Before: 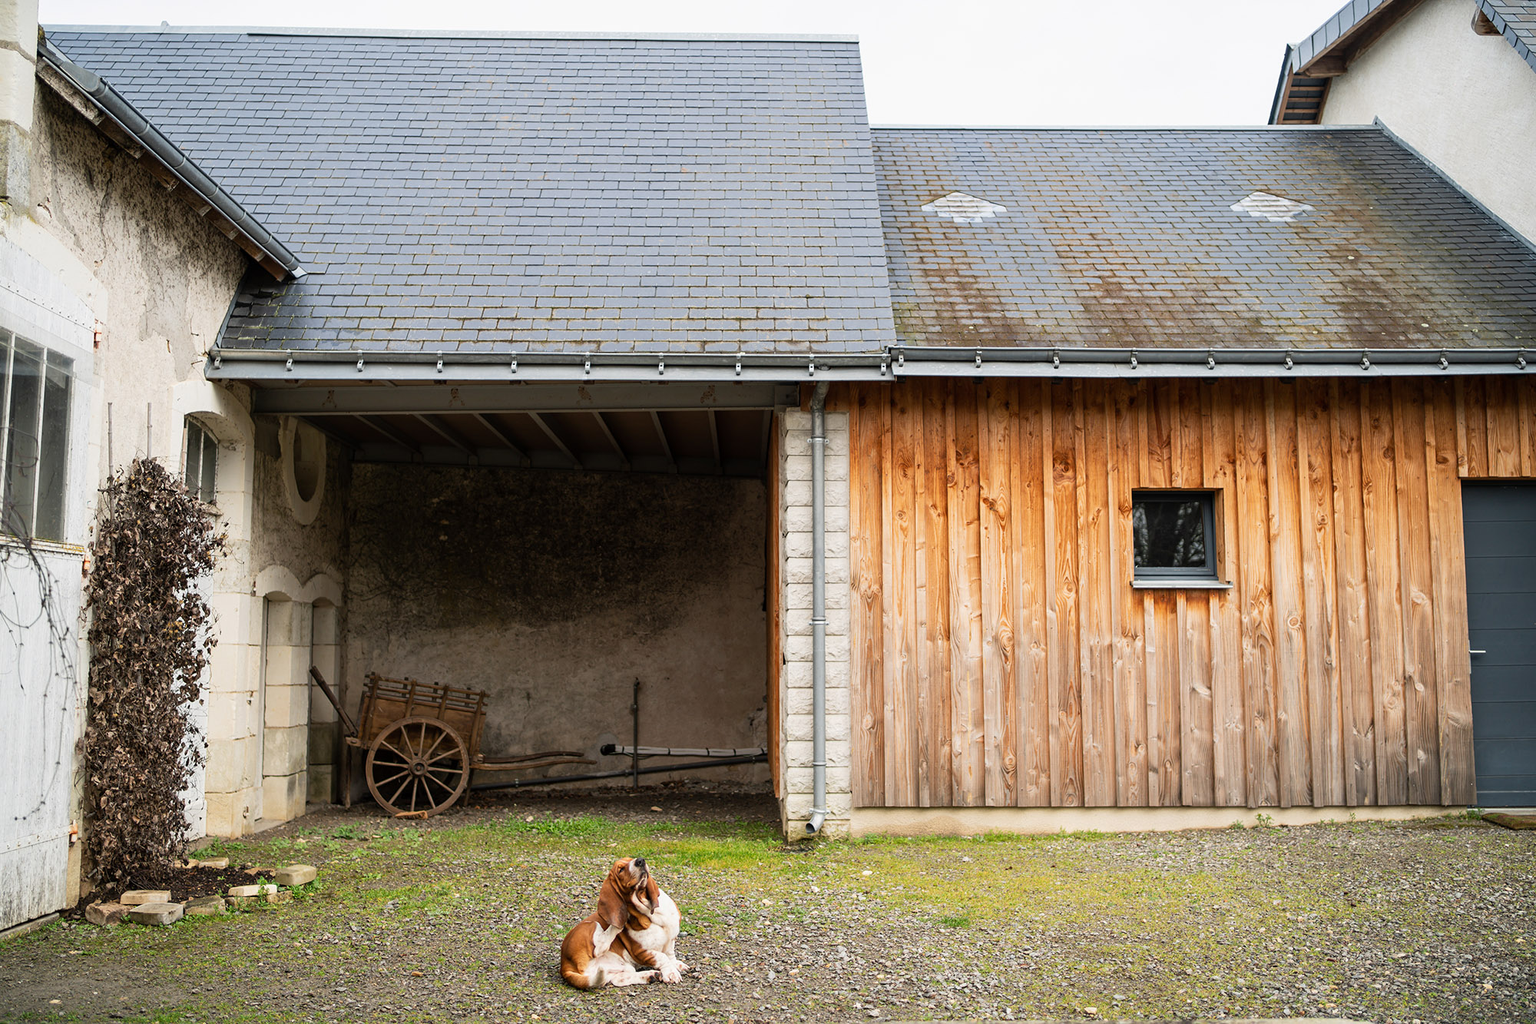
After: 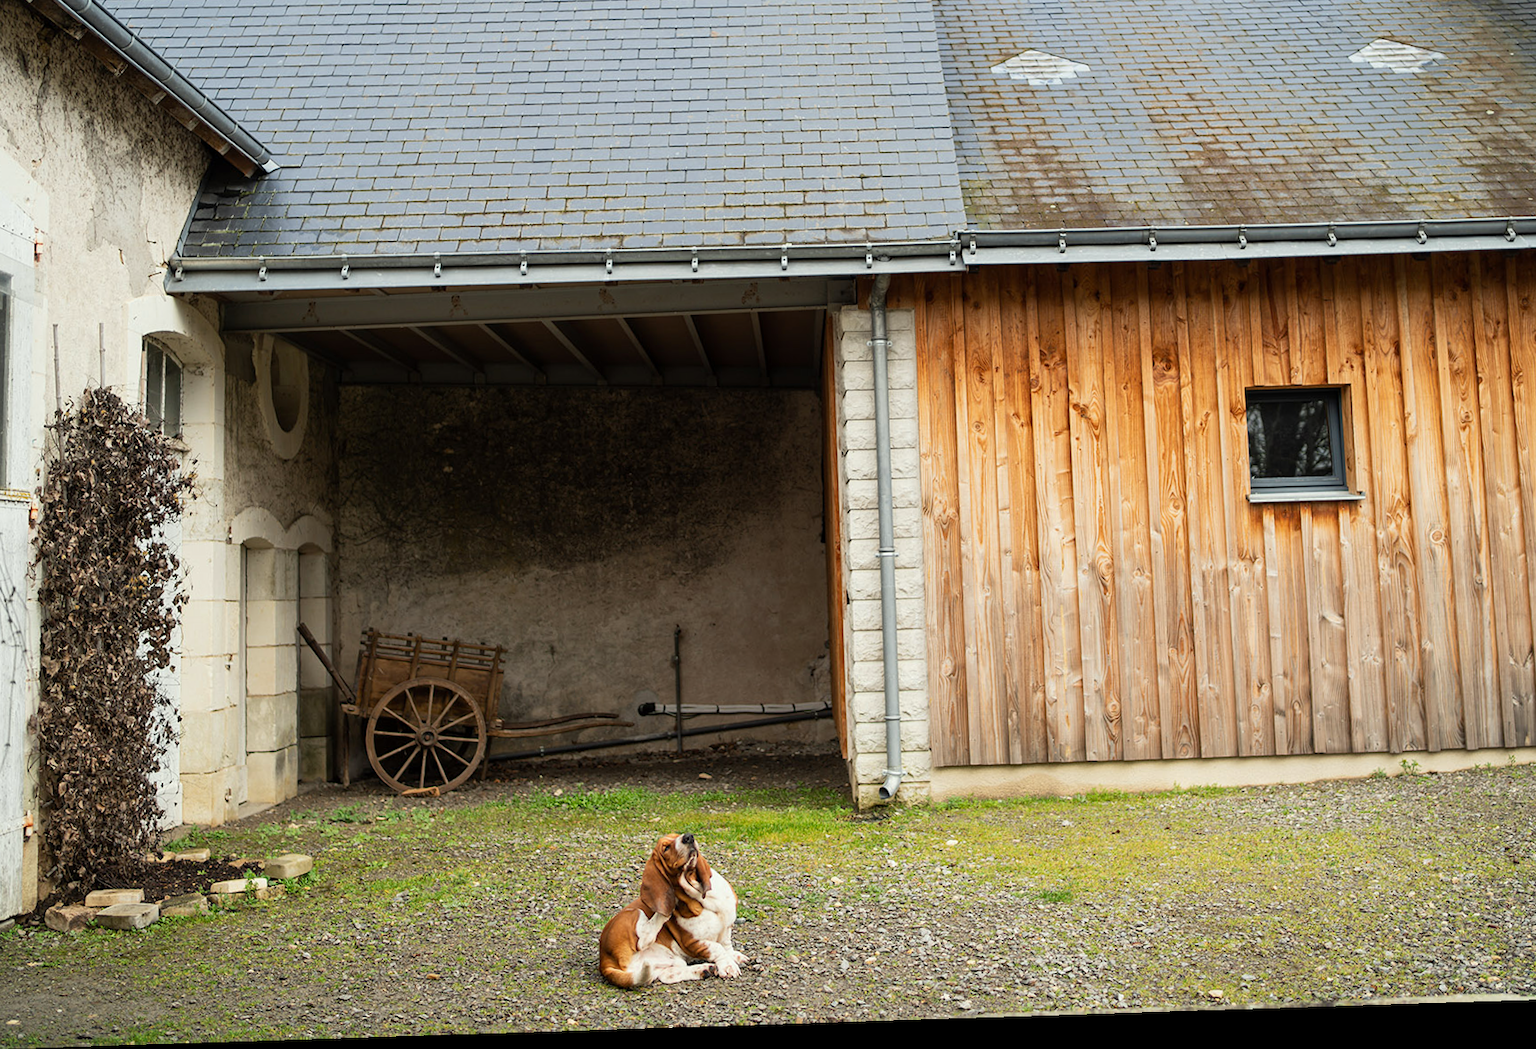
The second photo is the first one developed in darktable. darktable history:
color correction: highlights a* -2.68, highlights b* 2.57
crop and rotate: left 4.842%, top 15.51%, right 10.668%
rotate and perspective: rotation -1.77°, lens shift (horizontal) 0.004, automatic cropping off
